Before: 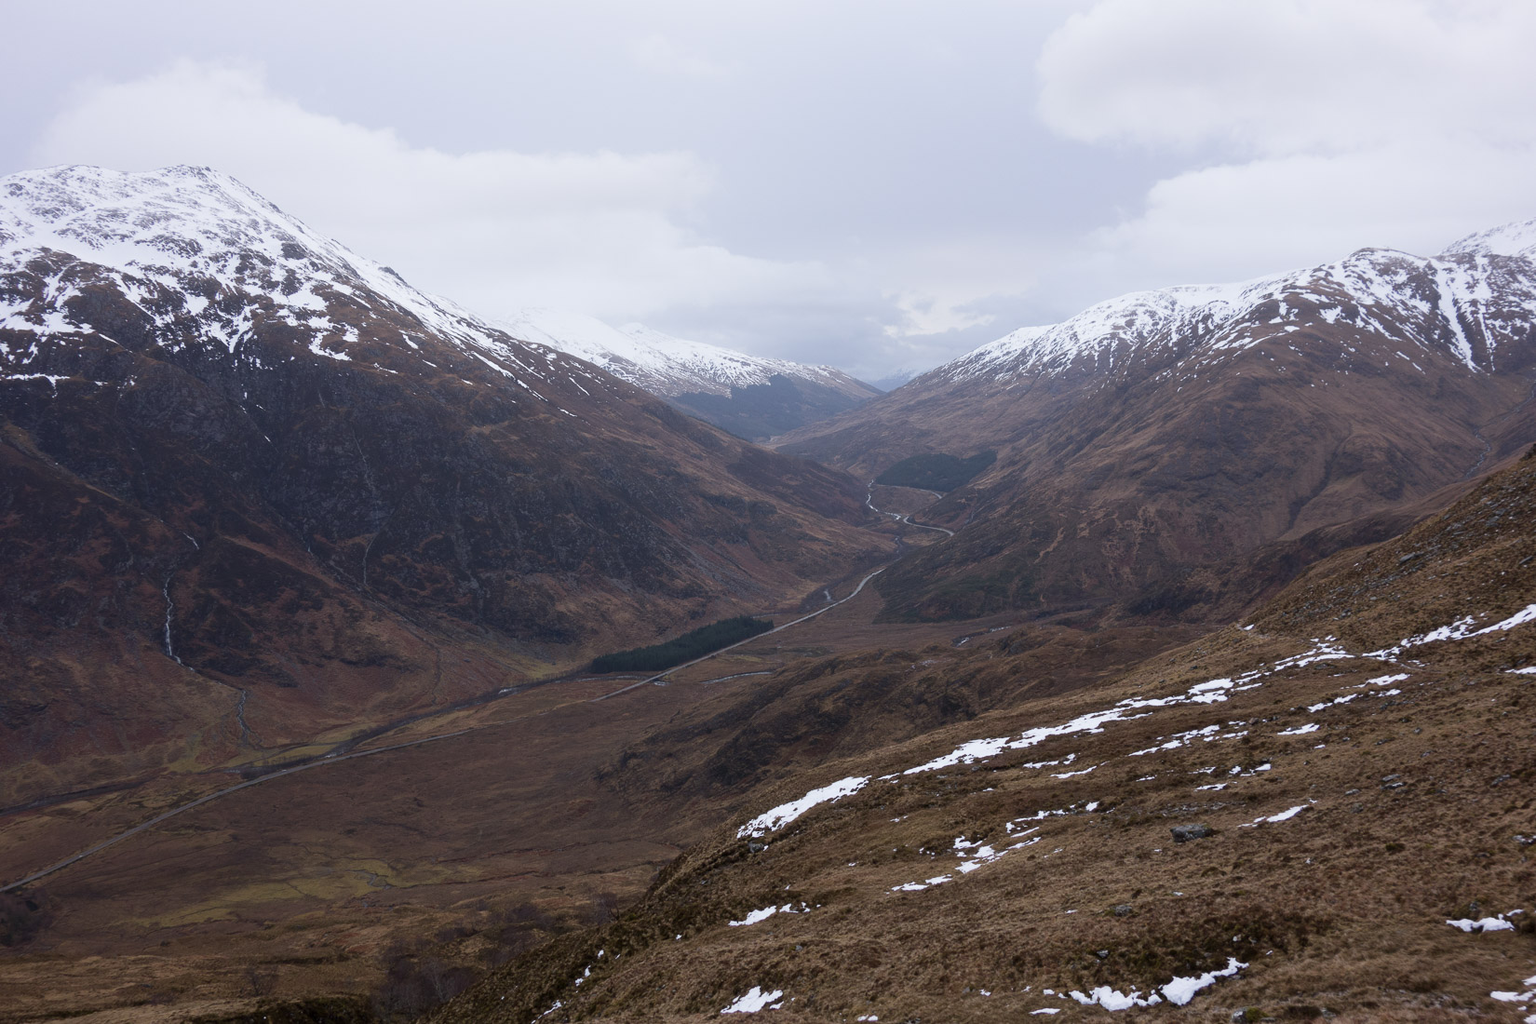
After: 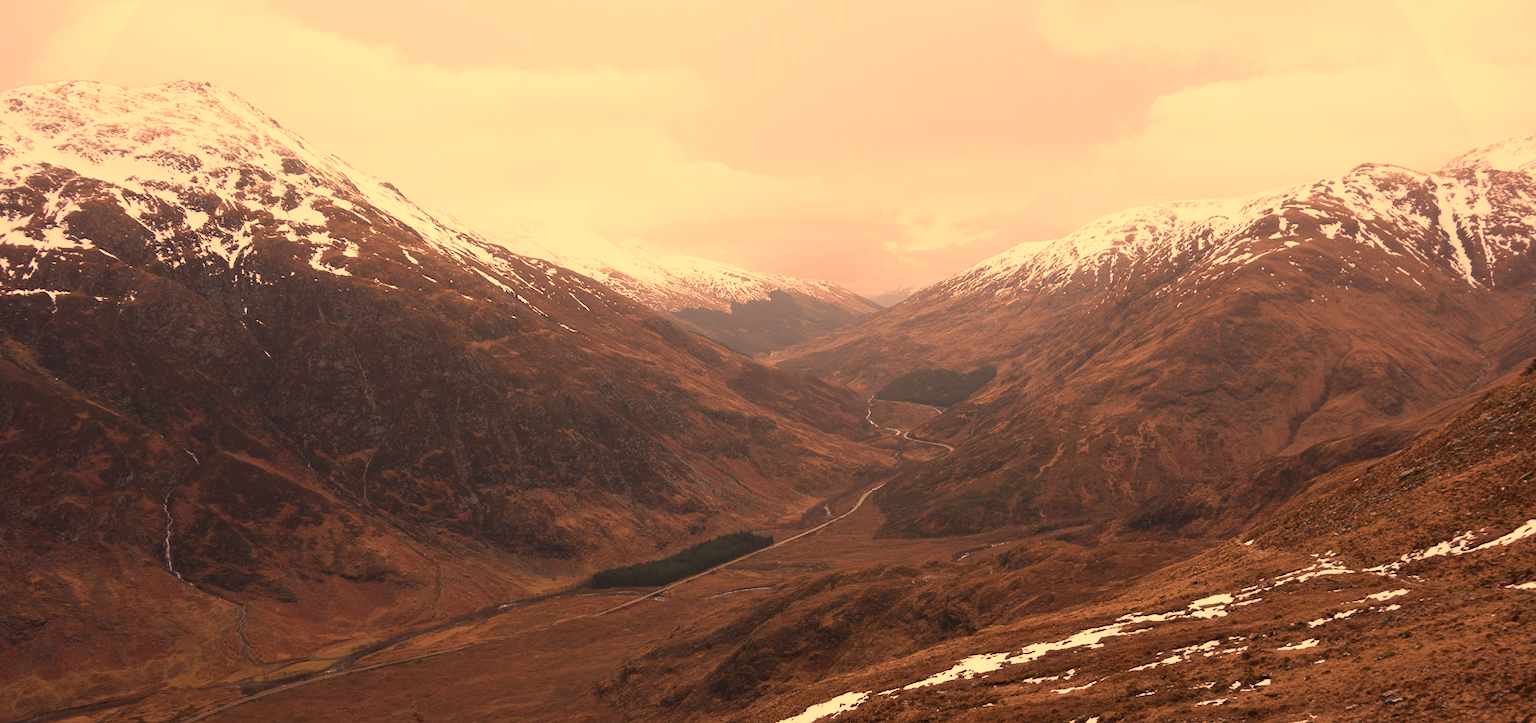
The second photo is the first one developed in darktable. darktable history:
vignetting: fall-off start 97.28%, fall-off radius 79%, brightness -0.462, saturation -0.3, width/height ratio 1.114, dithering 8-bit output, unbound false
crop and rotate: top 8.293%, bottom 20.996%
white balance: red 1.467, blue 0.684
rotate and perspective: automatic cropping off
